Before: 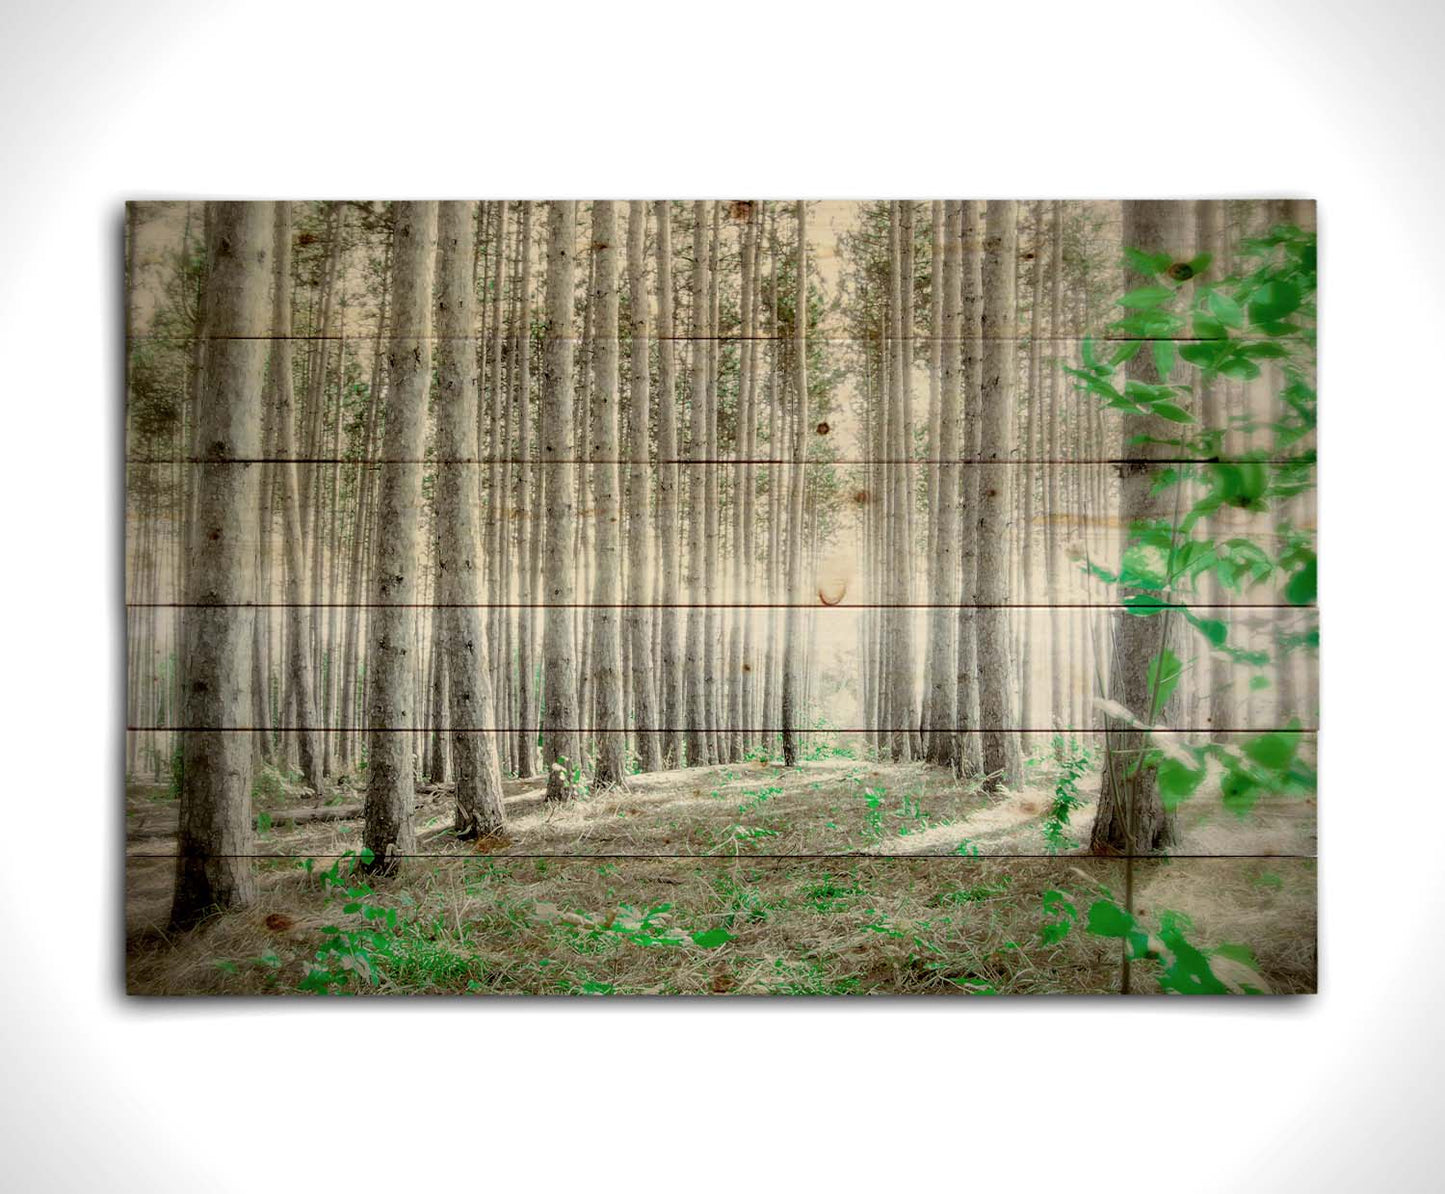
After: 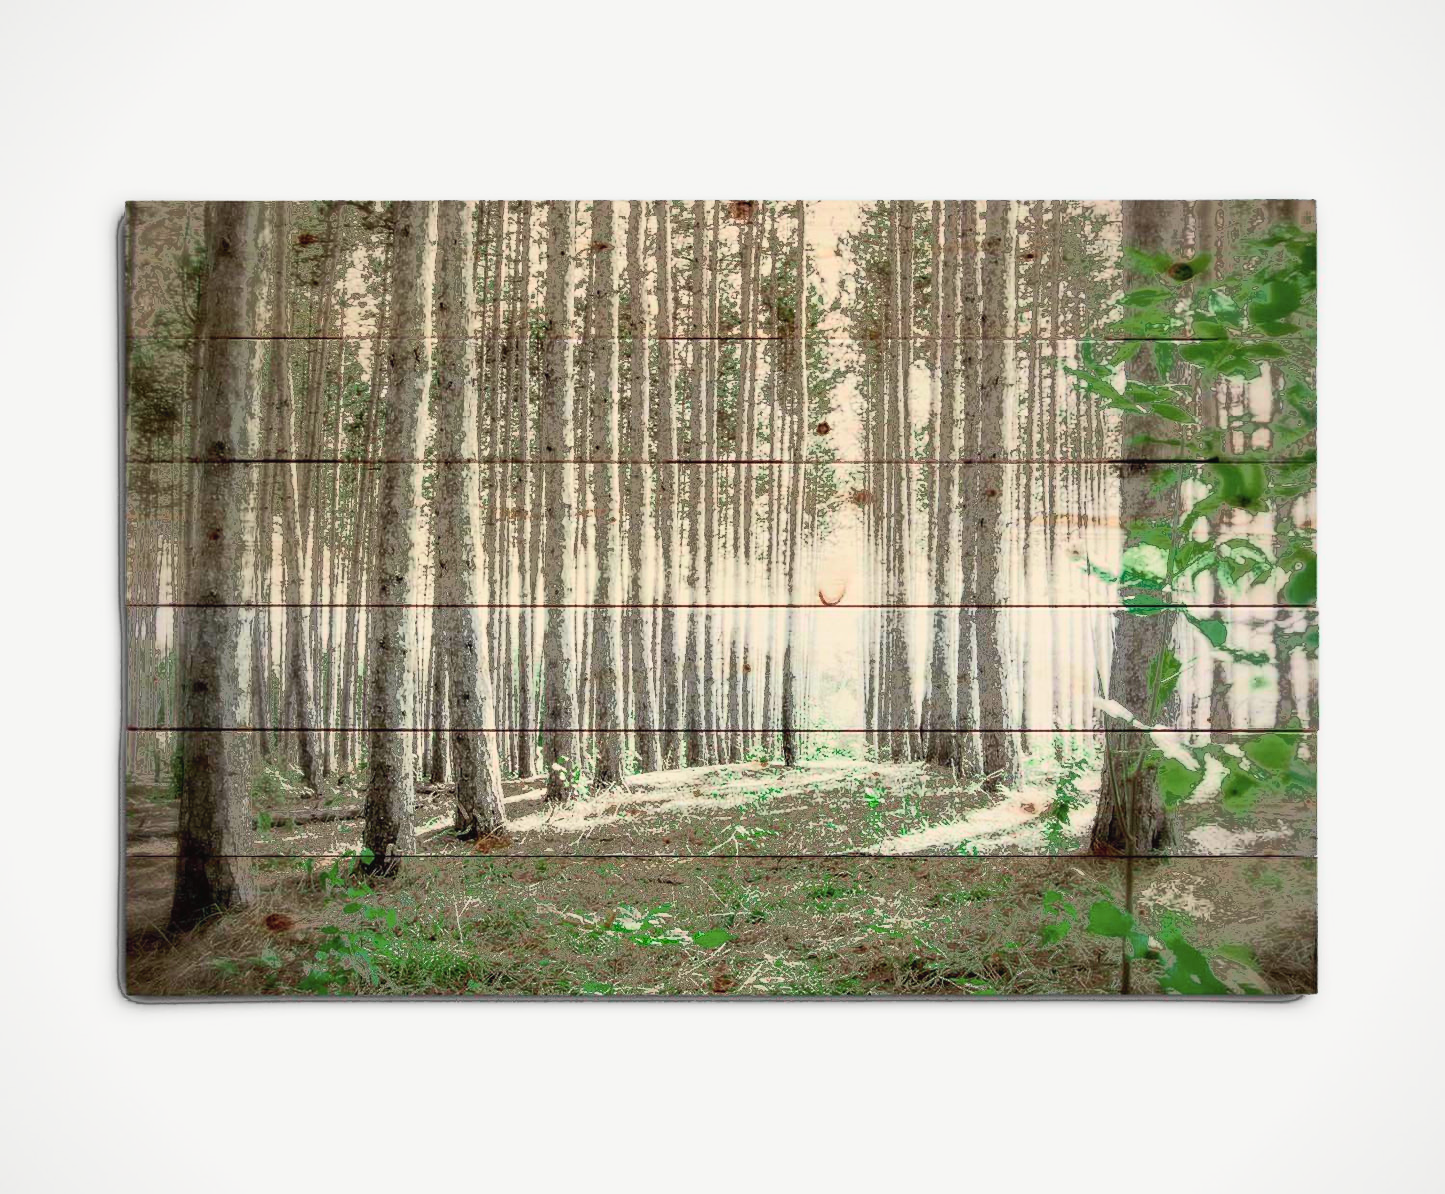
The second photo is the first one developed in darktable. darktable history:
white balance: emerald 1
fill light: exposure -0.73 EV, center 0.69, width 2.2
tone curve: curves: ch0 [(0, 0.026) (0.172, 0.194) (0.398, 0.437) (0.469, 0.544) (0.612, 0.741) (0.845, 0.926) (1, 0.968)]; ch1 [(0, 0) (0.437, 0.453) (0.472, 0.467) (0.502, 0.502) (0.531, 0.546) (0.574, 0.583) (0.617, 0.64) (0.699, 0.749) (0.859, 0.919) (1, 1)]; ch2 [(0, 0) (0.33, 0.301) (0.421, 0.443) (0.476, 0.502) (0.511, 0.504) (0.553, 0.553) (0.595, 0.586) (0.664, 0.664) (1, 1)], color space Lab, independent channels, preserve colors none
